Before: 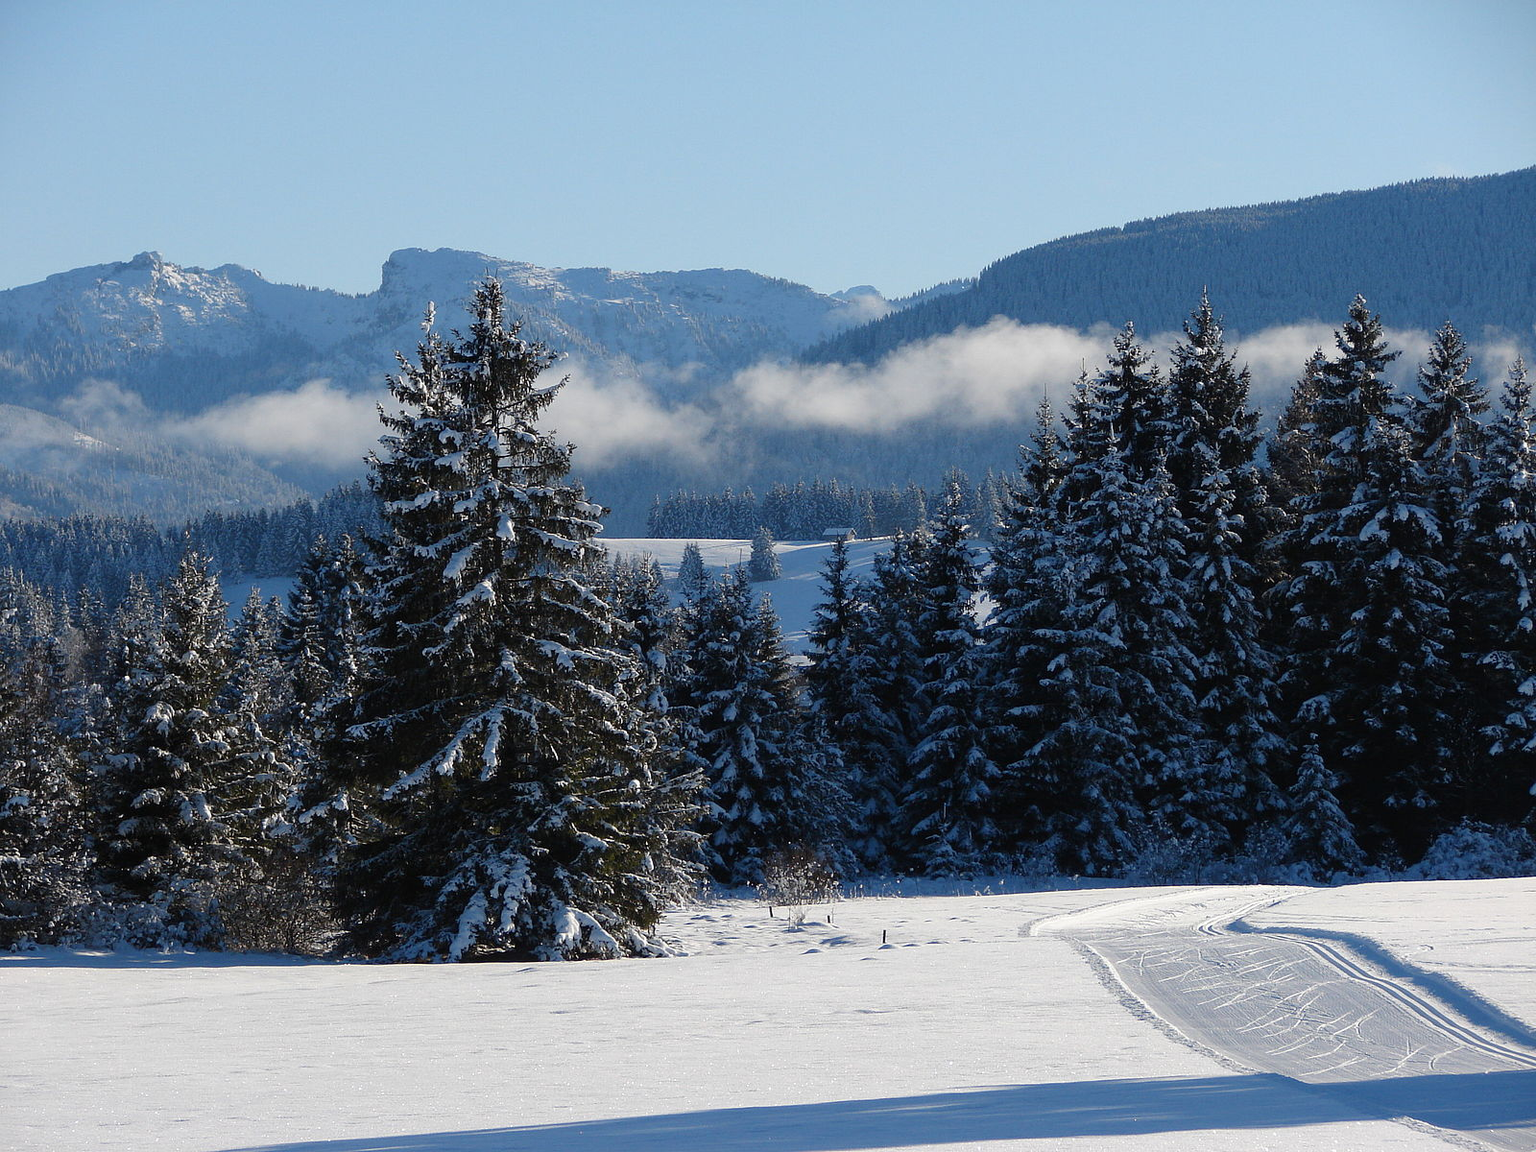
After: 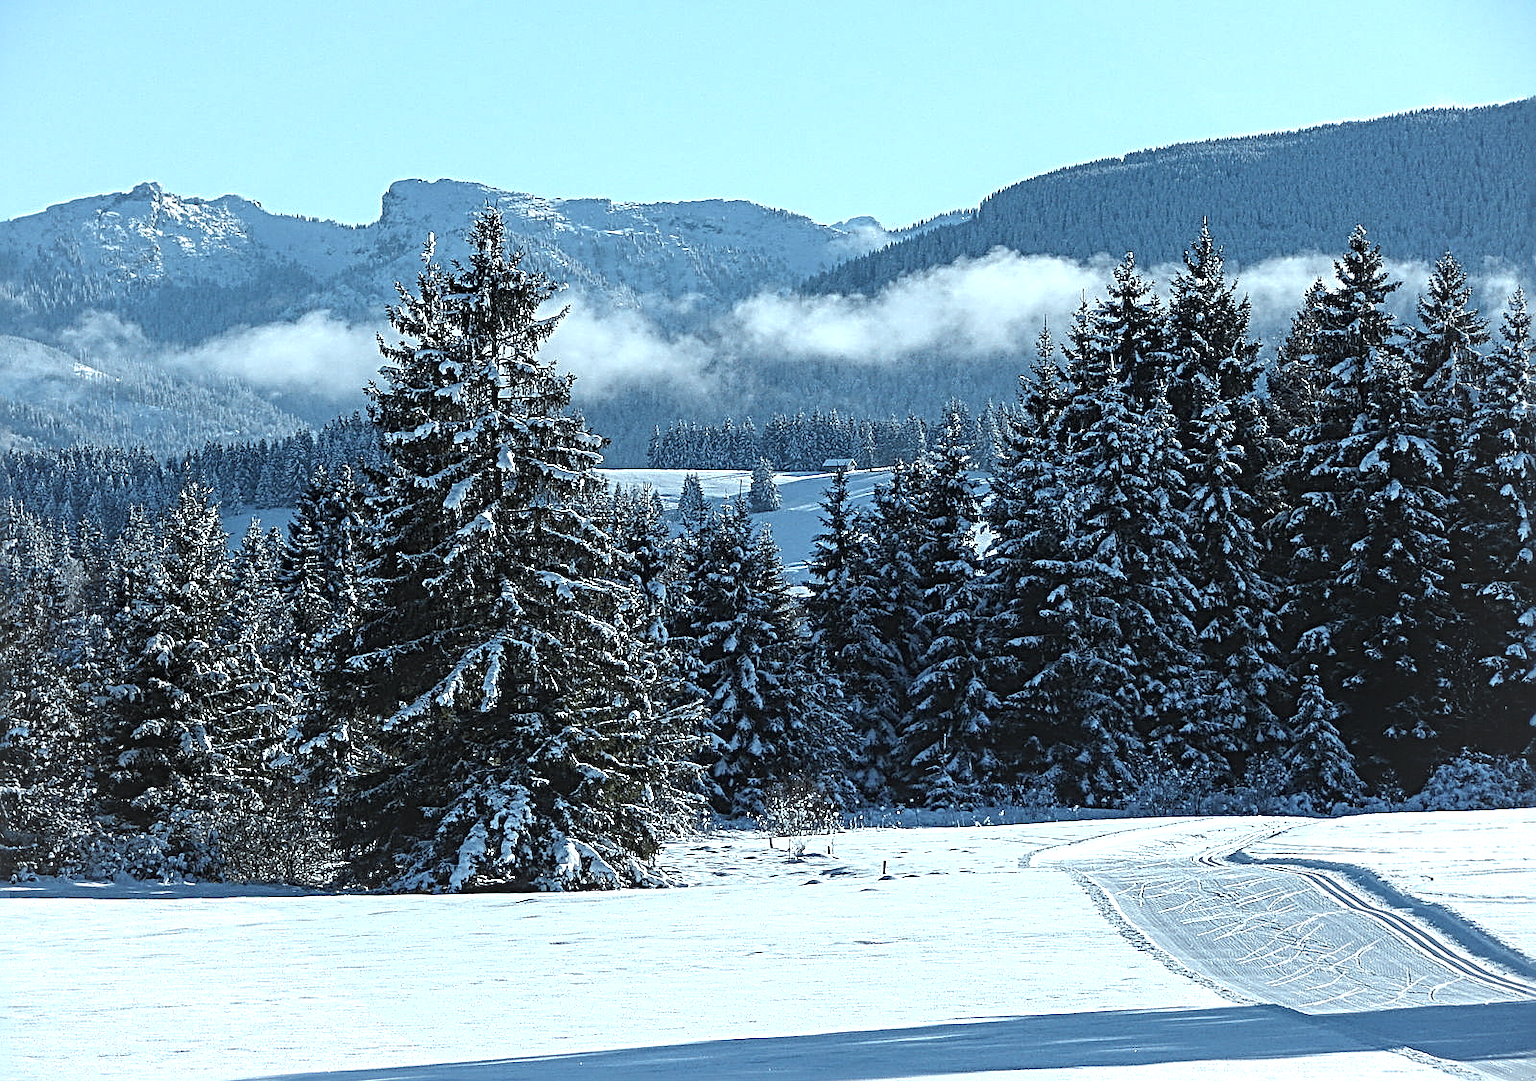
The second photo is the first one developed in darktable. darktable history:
vignetting: fall-off radius 94.35%, brightness 0.034, saturation 0, unbound false
crop and rotate: top 6.033%
exposure: black level correction 0, exposure 0.701 EV, compensate highlight preservation false
color correction: highlights a* -13.02, highlights b* -17.34, saturation 0.695
sharpen: radius 3.723, amount 0.926
local contrast: on, module defaults
contrast brightness saturation: saturation -0.089
